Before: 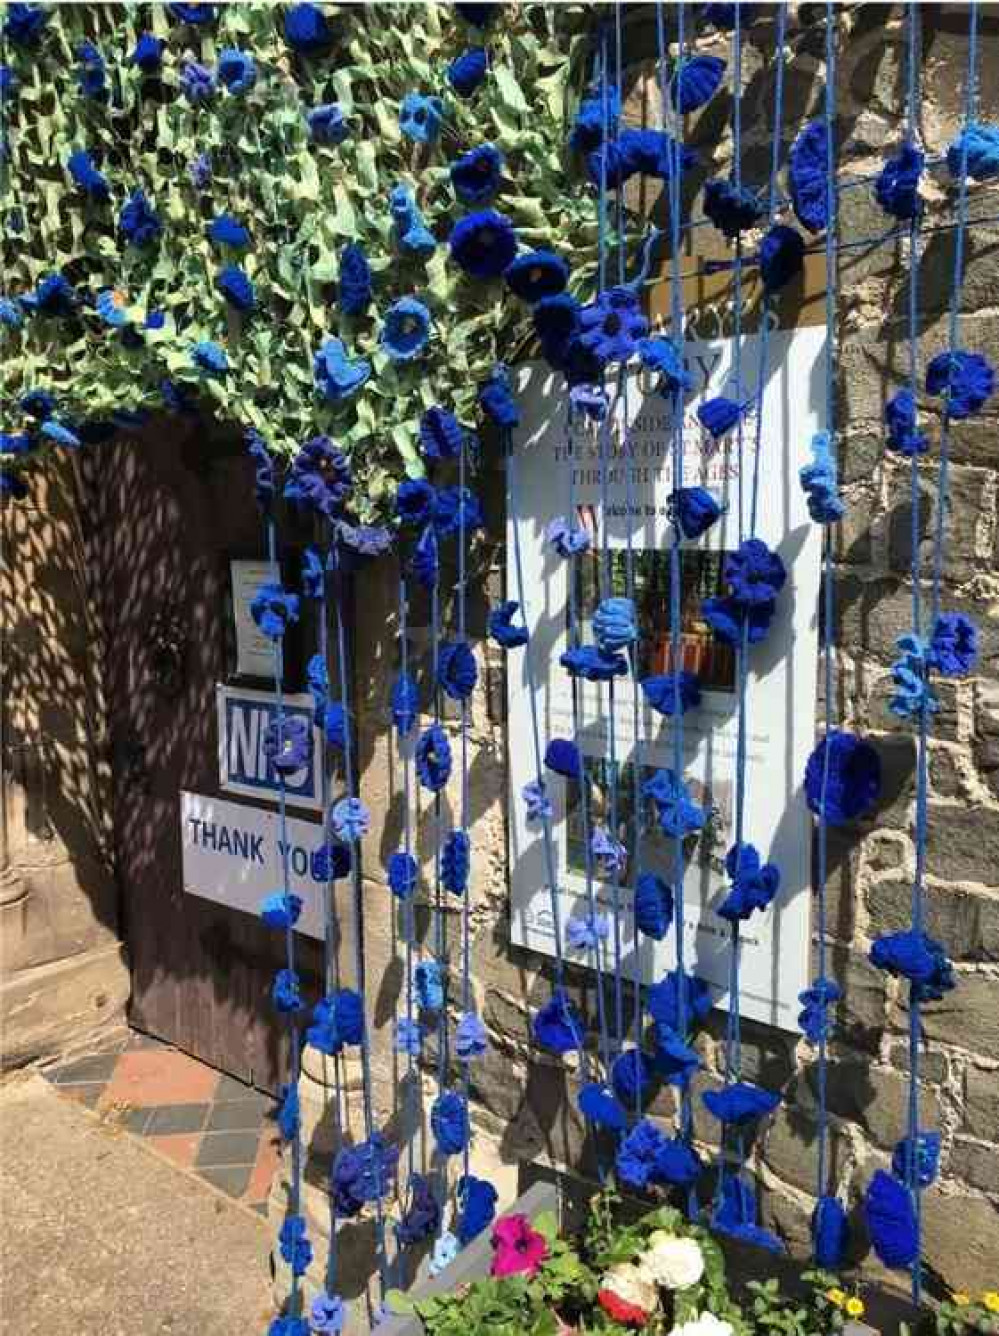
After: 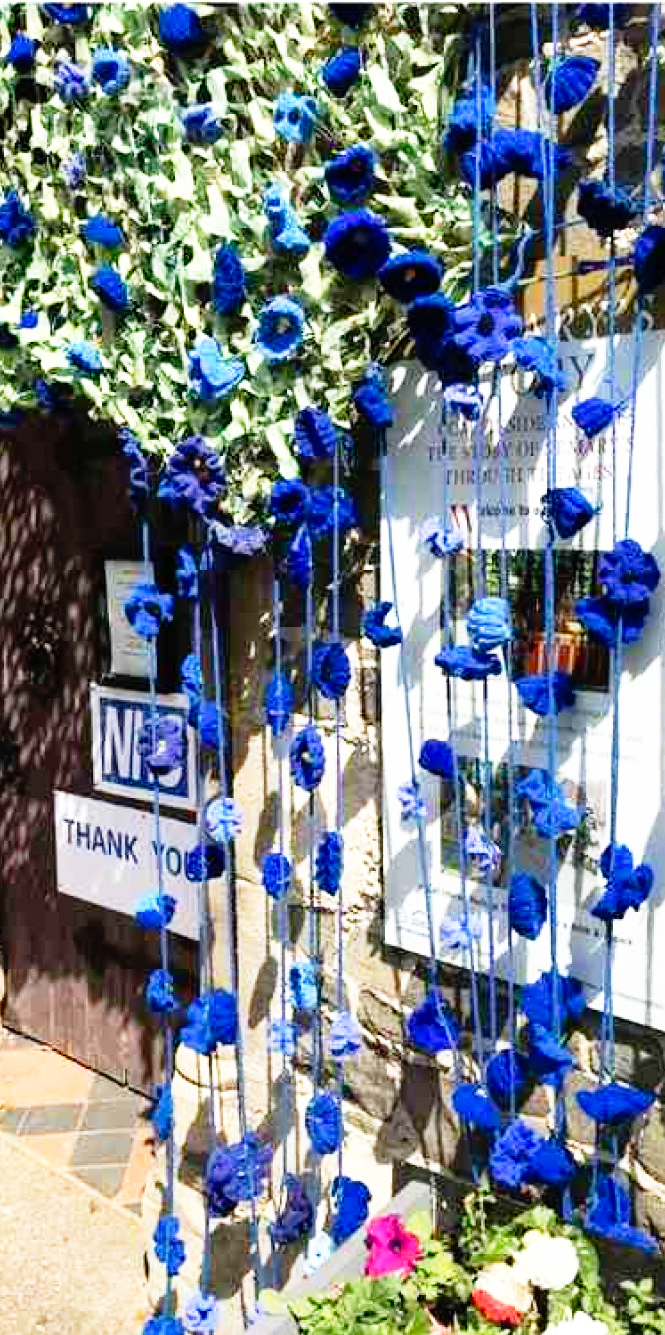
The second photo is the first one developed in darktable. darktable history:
base curve: curves: ch0 [(0, 0) (0.012, 0.01) (0.073, 0.168) (0.31, 0.711) (0.645, 0.957) (1, 1)], preserve colors none
crop and rotate: left 12.673%, right 20.66%
